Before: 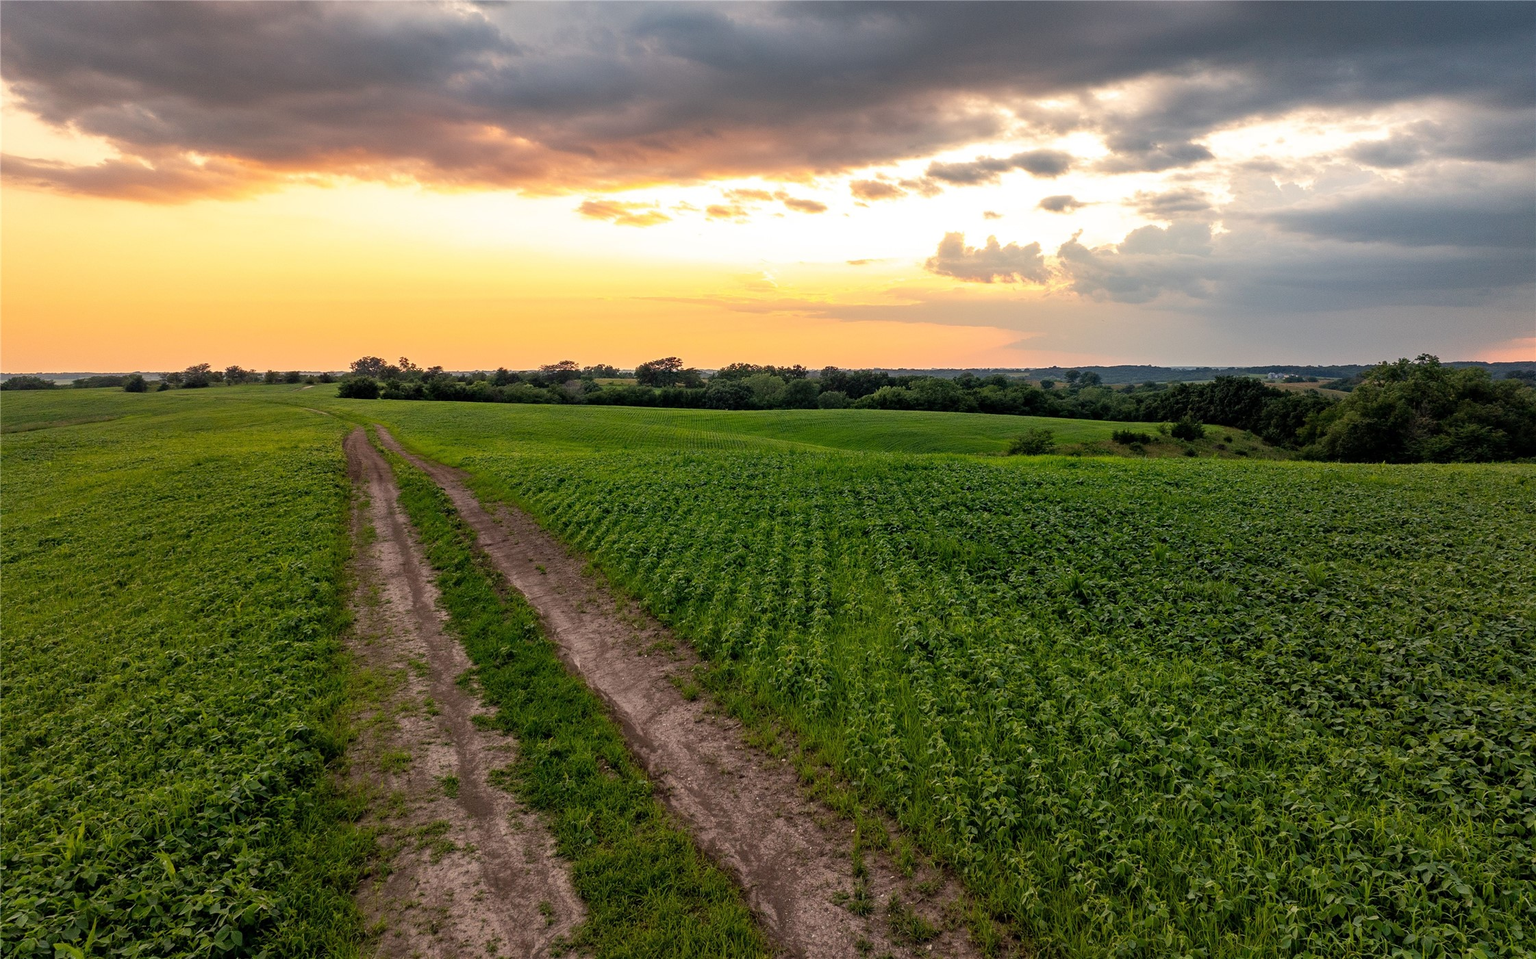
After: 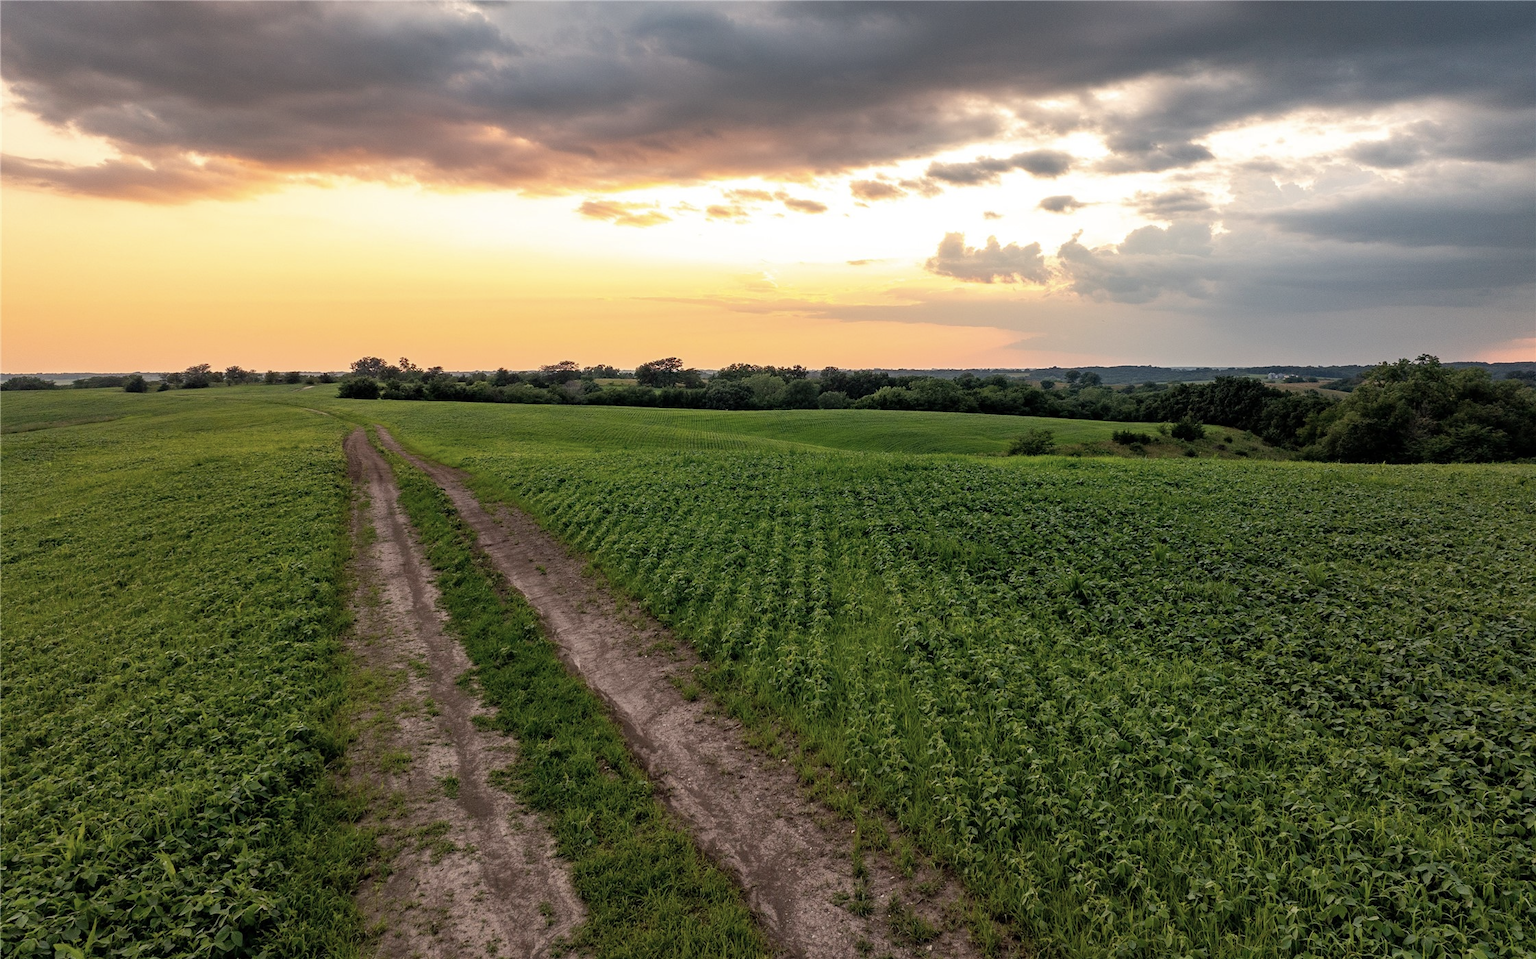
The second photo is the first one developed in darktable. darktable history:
color correction: highlights b* 0.022, saturation 0.787
